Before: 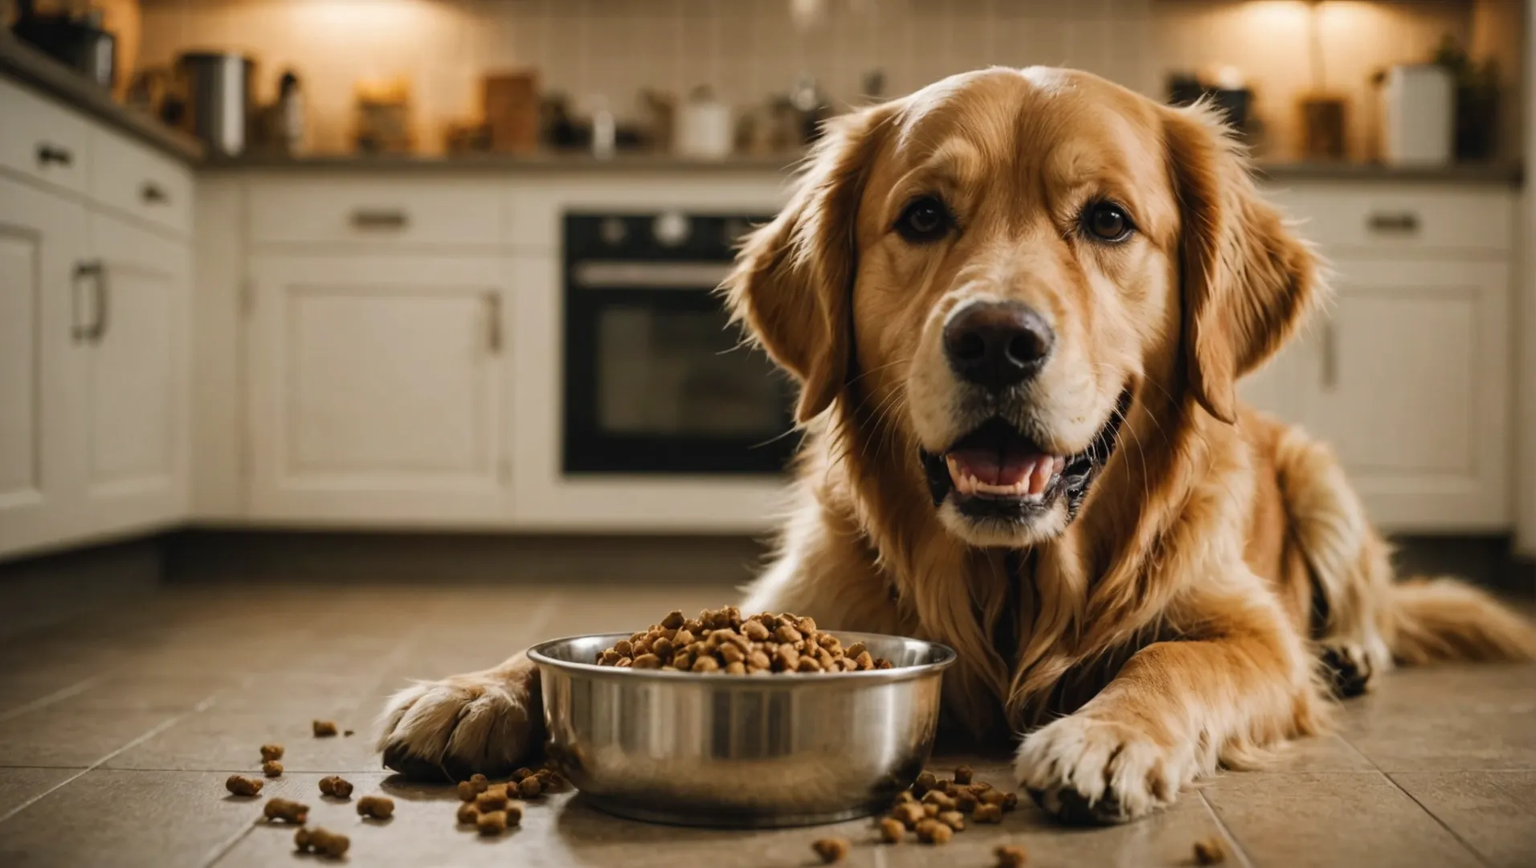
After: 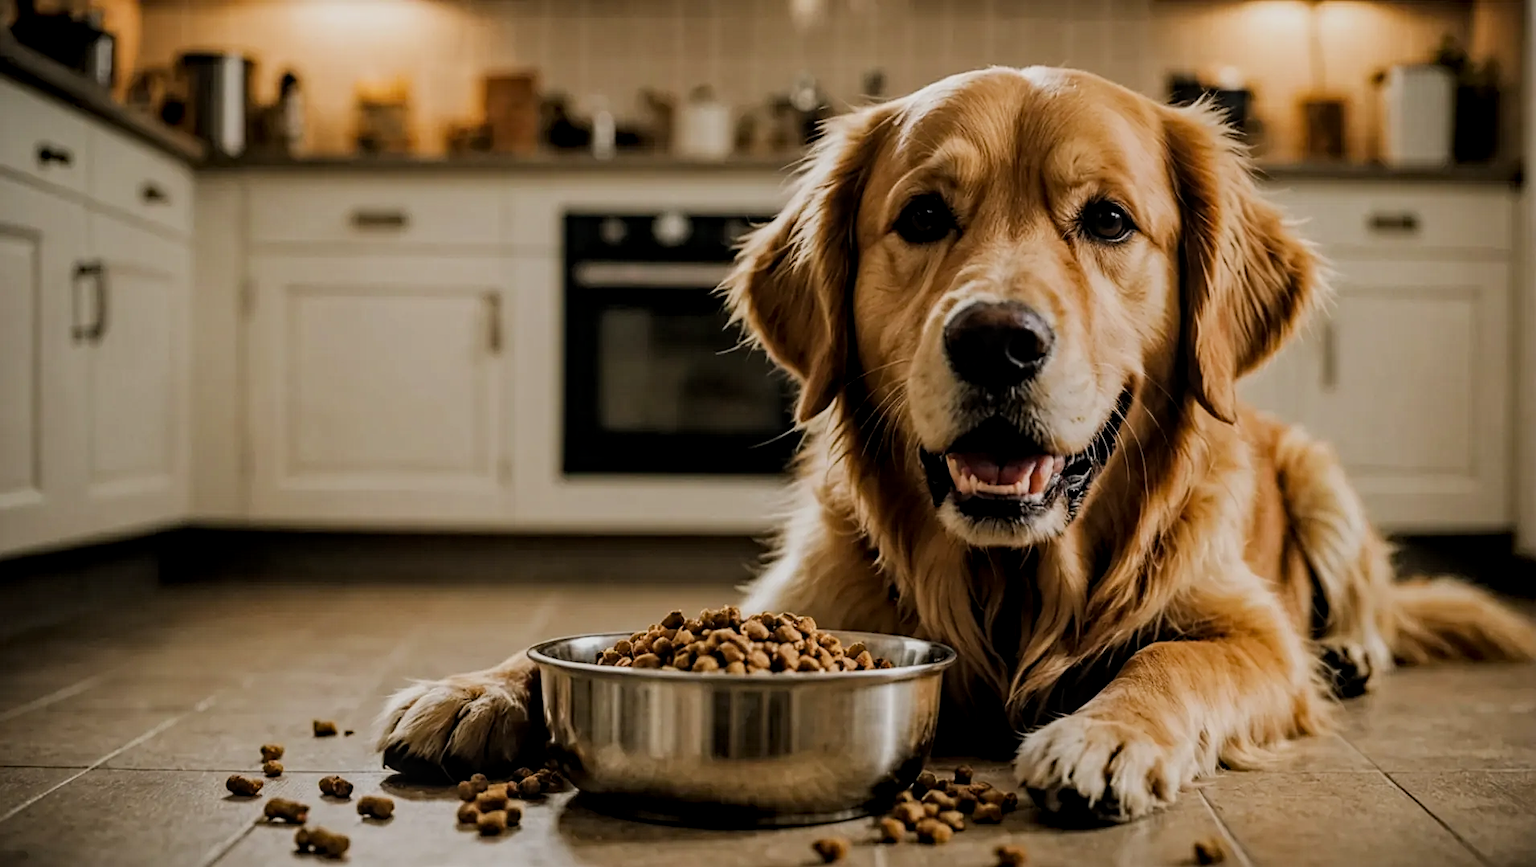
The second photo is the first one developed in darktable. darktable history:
sharpen: on, module defaults
local contrast: on, module defaults
filmic rgb: black relative exposure -7.65 EV, white relative exposure 4.56 EV, hardness 3.61, contrast 1.049
haze removal: compatibility mode true, adaptive false
